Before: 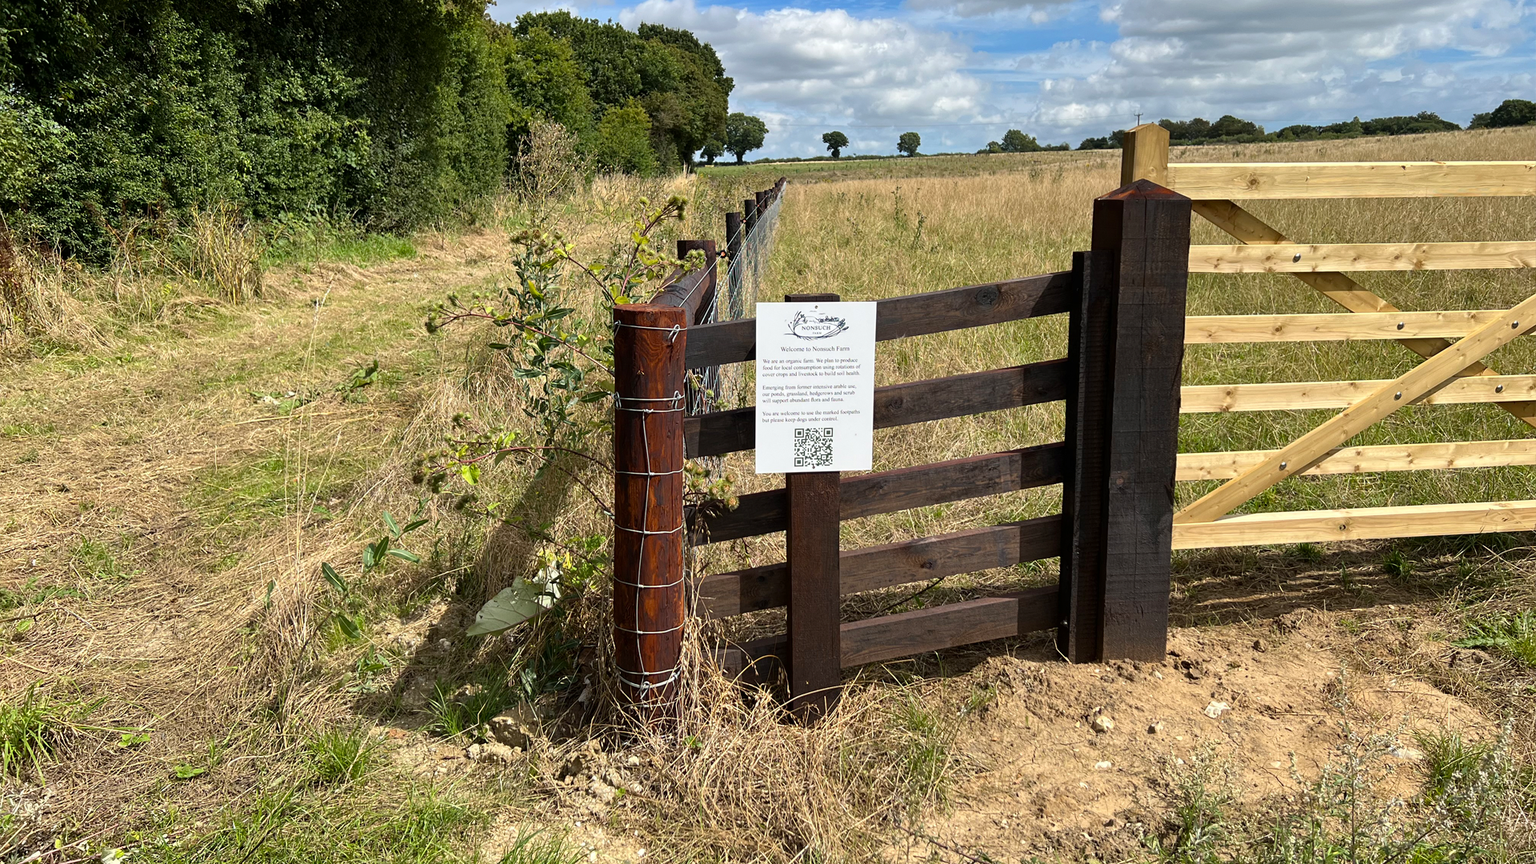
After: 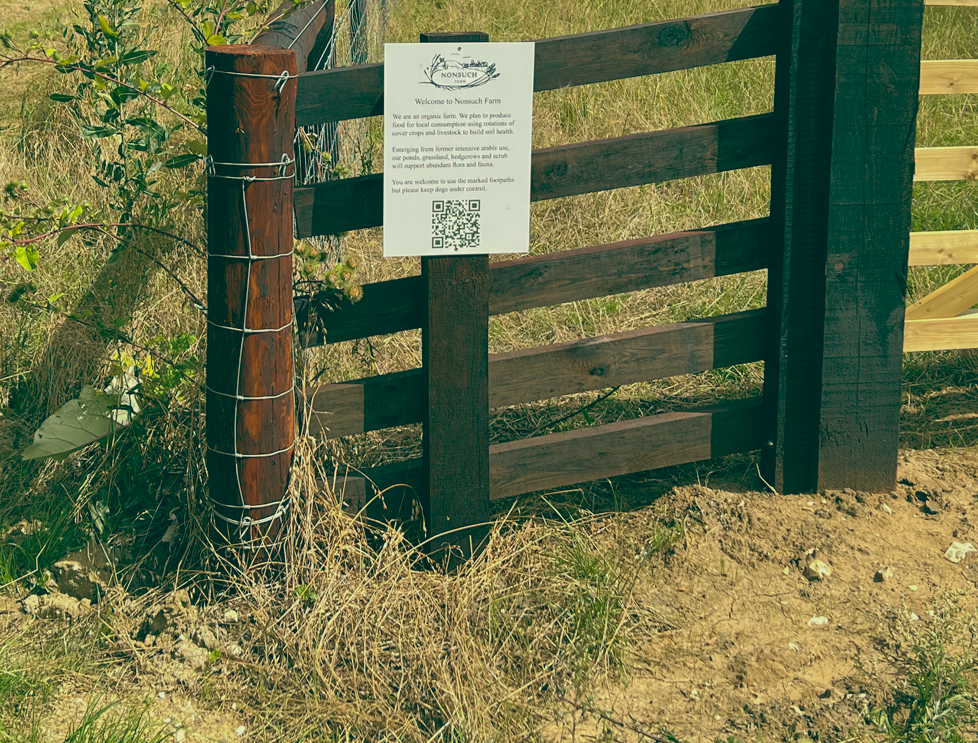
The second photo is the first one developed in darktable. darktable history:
color balance: lift [1.005, 0.99, 1.007, 1.01], gamma [1, 1.034, 1.032, 0.966], gain [0.873, 1.055, 1.067, 0.933]
crop and rotate: left 29.237%, top 31.152%, right 19.807%
shadows and highlights: on, module defaults
